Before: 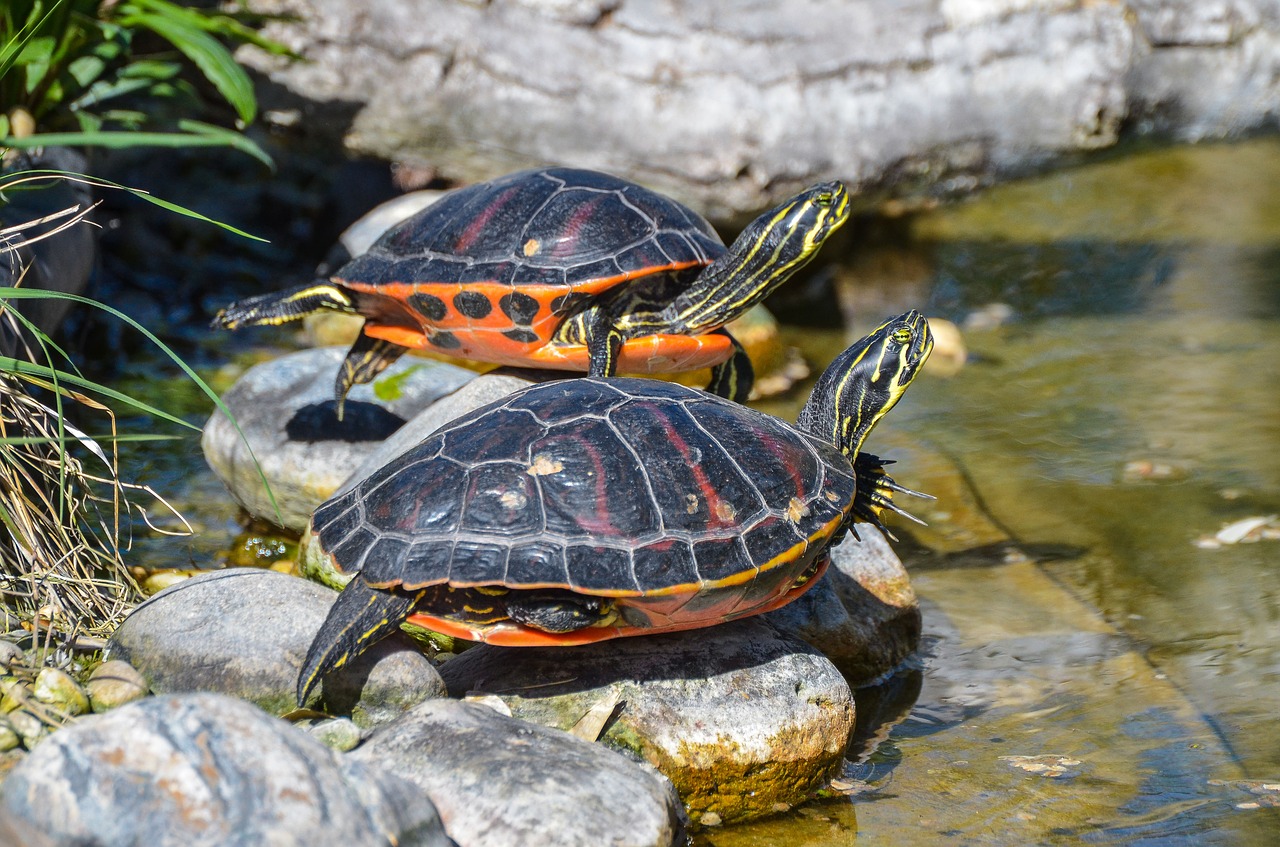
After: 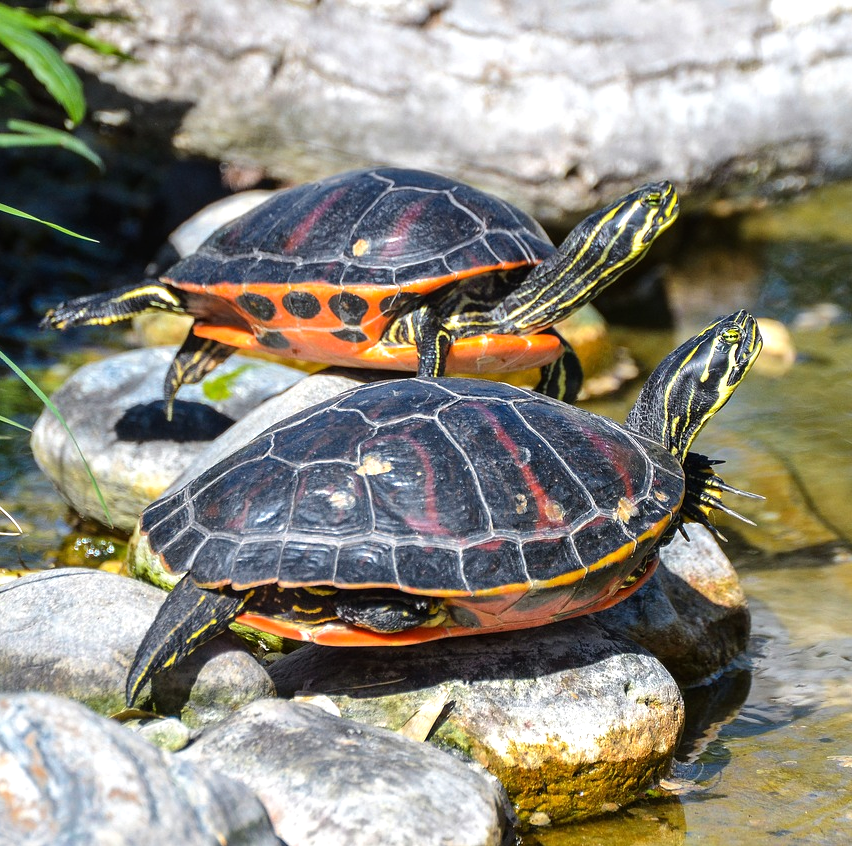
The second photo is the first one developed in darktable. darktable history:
crop and rotate: left 13.364%, right 20%
tone equalizer: -8 EV -0.401 EV, -7 EV -0.373 EV, -6 EV -0.3 EV, -5 EV -0.227 EV, -3 EV 0.238 EV, -2 EV 0.331 EV, -1 EV 0.411 EV, +0 EV 0.446 EV
